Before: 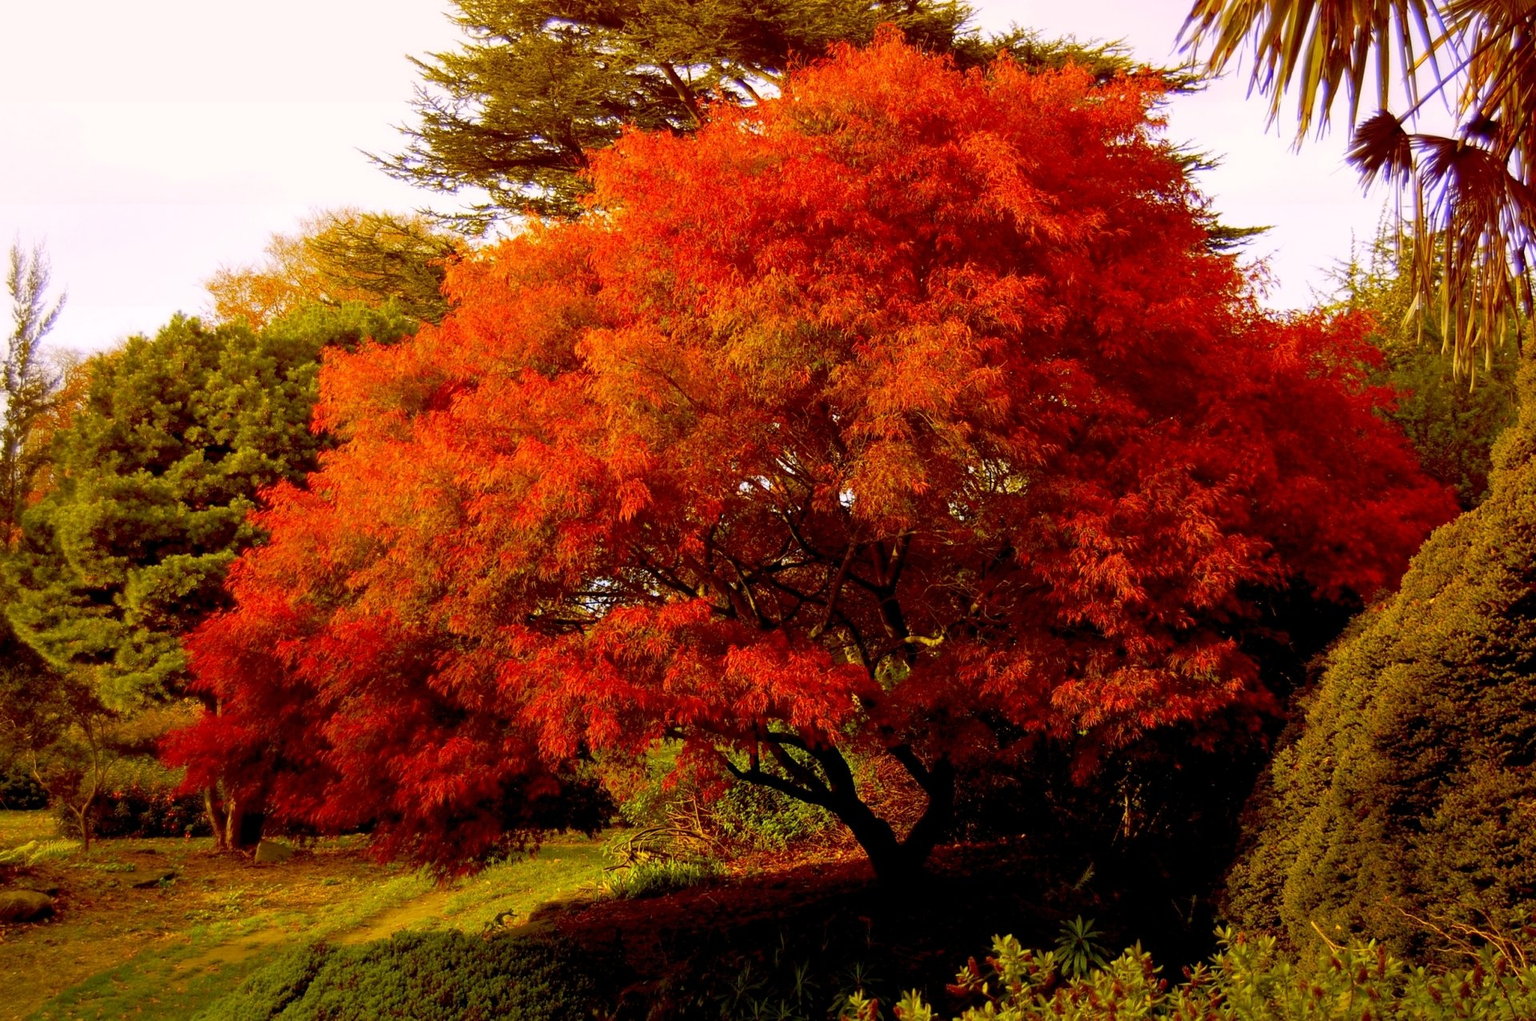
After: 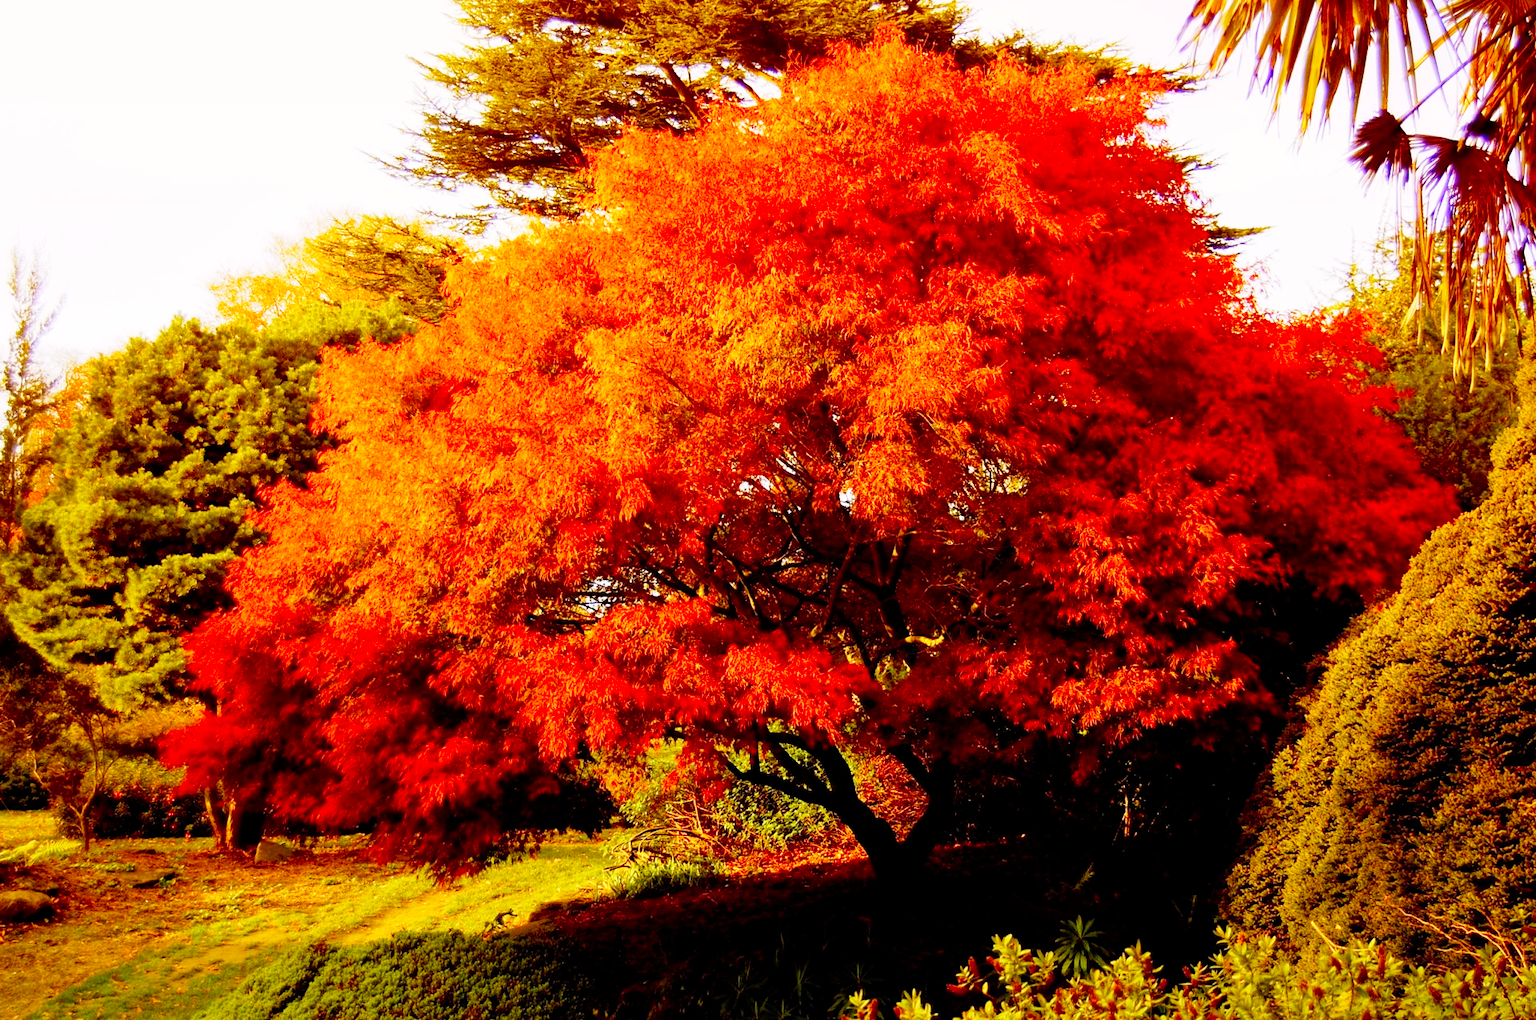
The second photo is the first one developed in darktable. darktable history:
base curve: curves: ch0 [(0, 0) (0, 0.001) (0.001, 0.001) (0.004, 0.002) (0.007, 0.004) (0.015, 0.013) (0.033, 0.045) (0.052, 0.096) (0.075, 0.17) (0.099, 0.241) (0.163, 0.42) (0.219, 0.55) (0.259, 0.616) (0.327, 0.722) (0.365, 0.765) (0.522, 0.873) (0.547, 0.881) (0.689, 0.919) (0.826, 0.952) (1, 1)], preserve colors none
exposure: black level correction 0.001, compensate highlight preservation false
